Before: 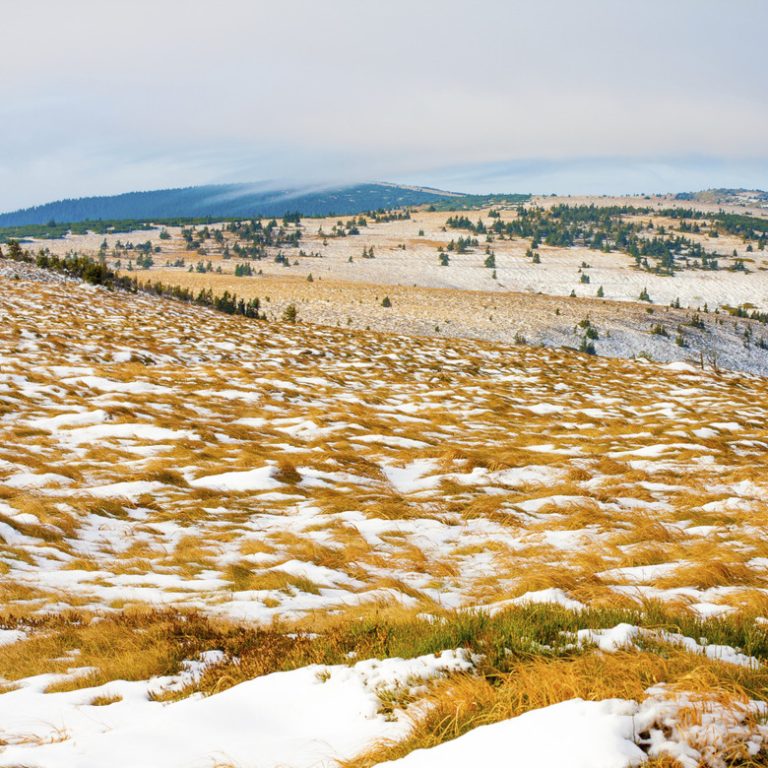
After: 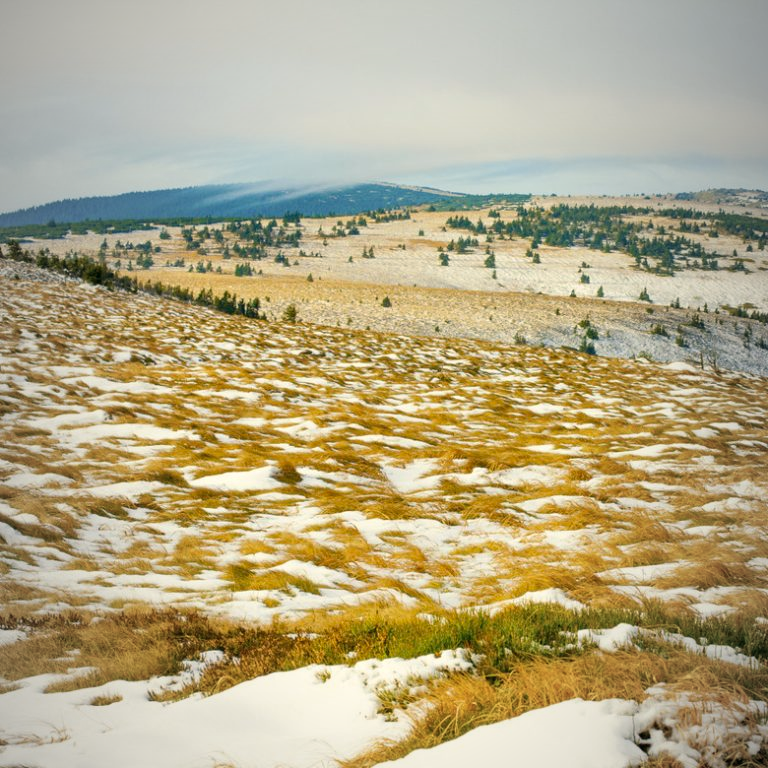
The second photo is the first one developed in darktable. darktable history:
vignetting: fall-off start 72.21%, fall-off radius 108.45%, brightness -0.539, saturation -0.513, width/height ratio 0.736, unbound false
color correction: highlights a* -0.616, highlights b* 9.51, shadows a* -9.27, shadows b* 1.48
